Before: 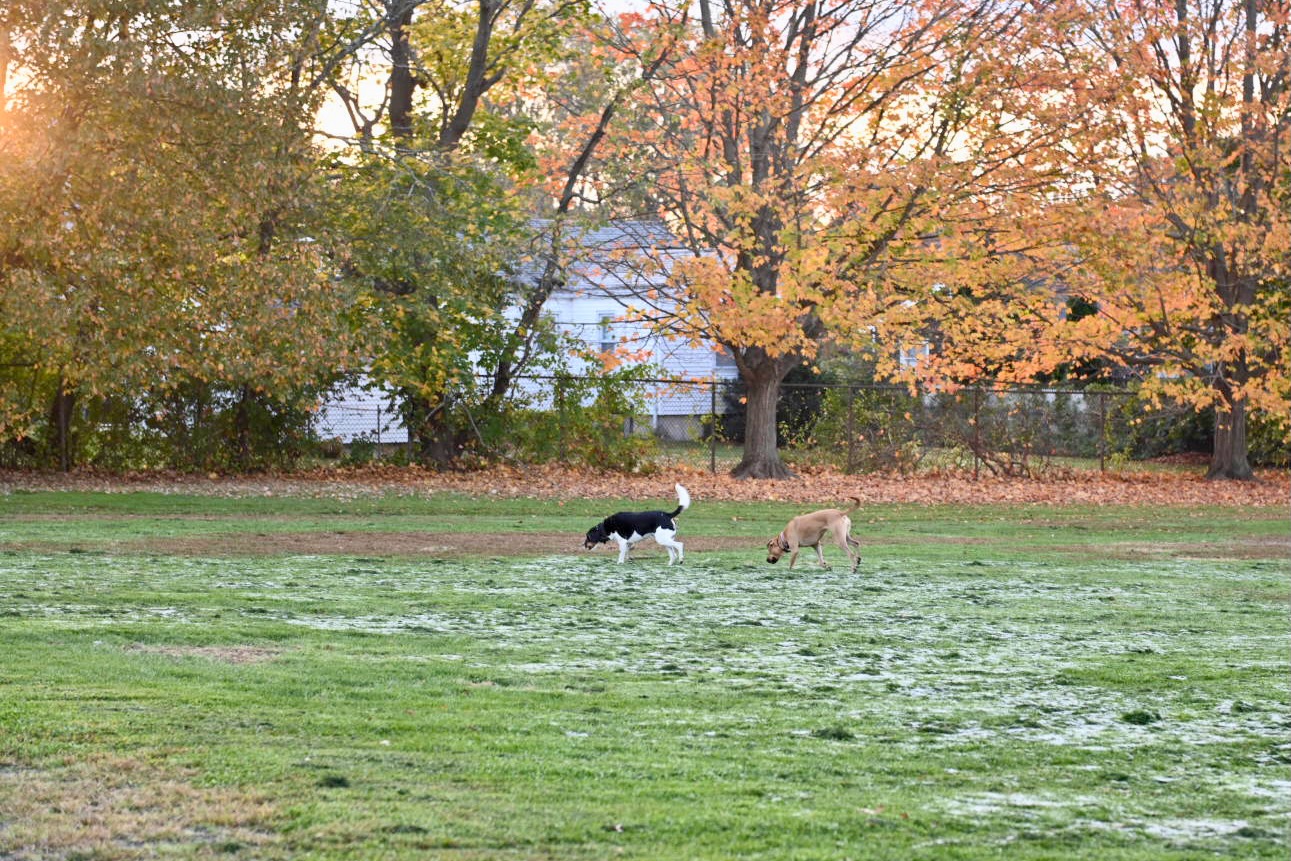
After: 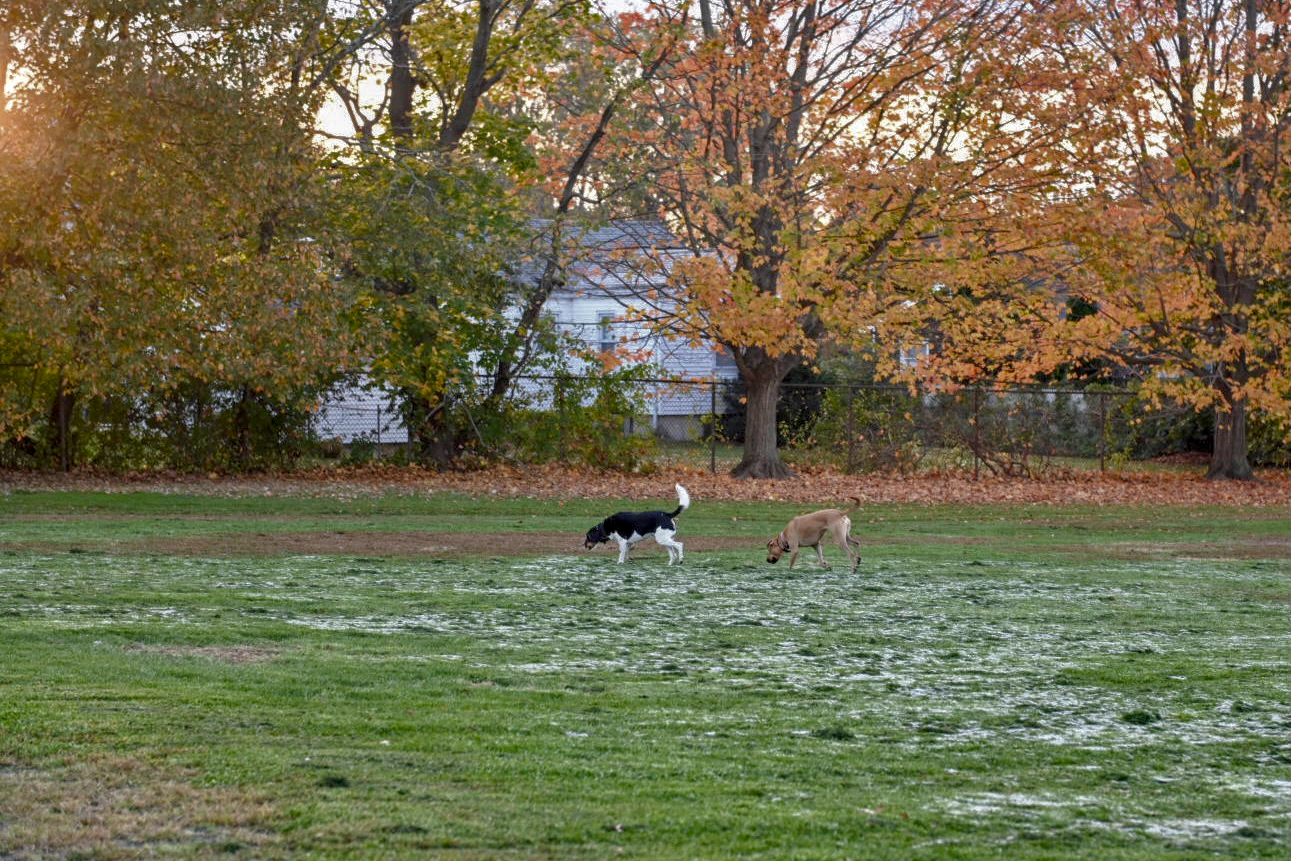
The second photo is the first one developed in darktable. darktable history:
color balance rgb: shadows fall-off 101%, linear chroma grading › mid-tones 7.63%, perceptual saturation grading › mid-tones 11.68%, mask middle-gray fulcrum 22.45%, global vibrance 10.11%, saturation formula JzAzBz (2021)
base curve: curves: ch0 [(0, 0) (0.841, 0.609) (1, 1)]
local contrast: on, module defaults
